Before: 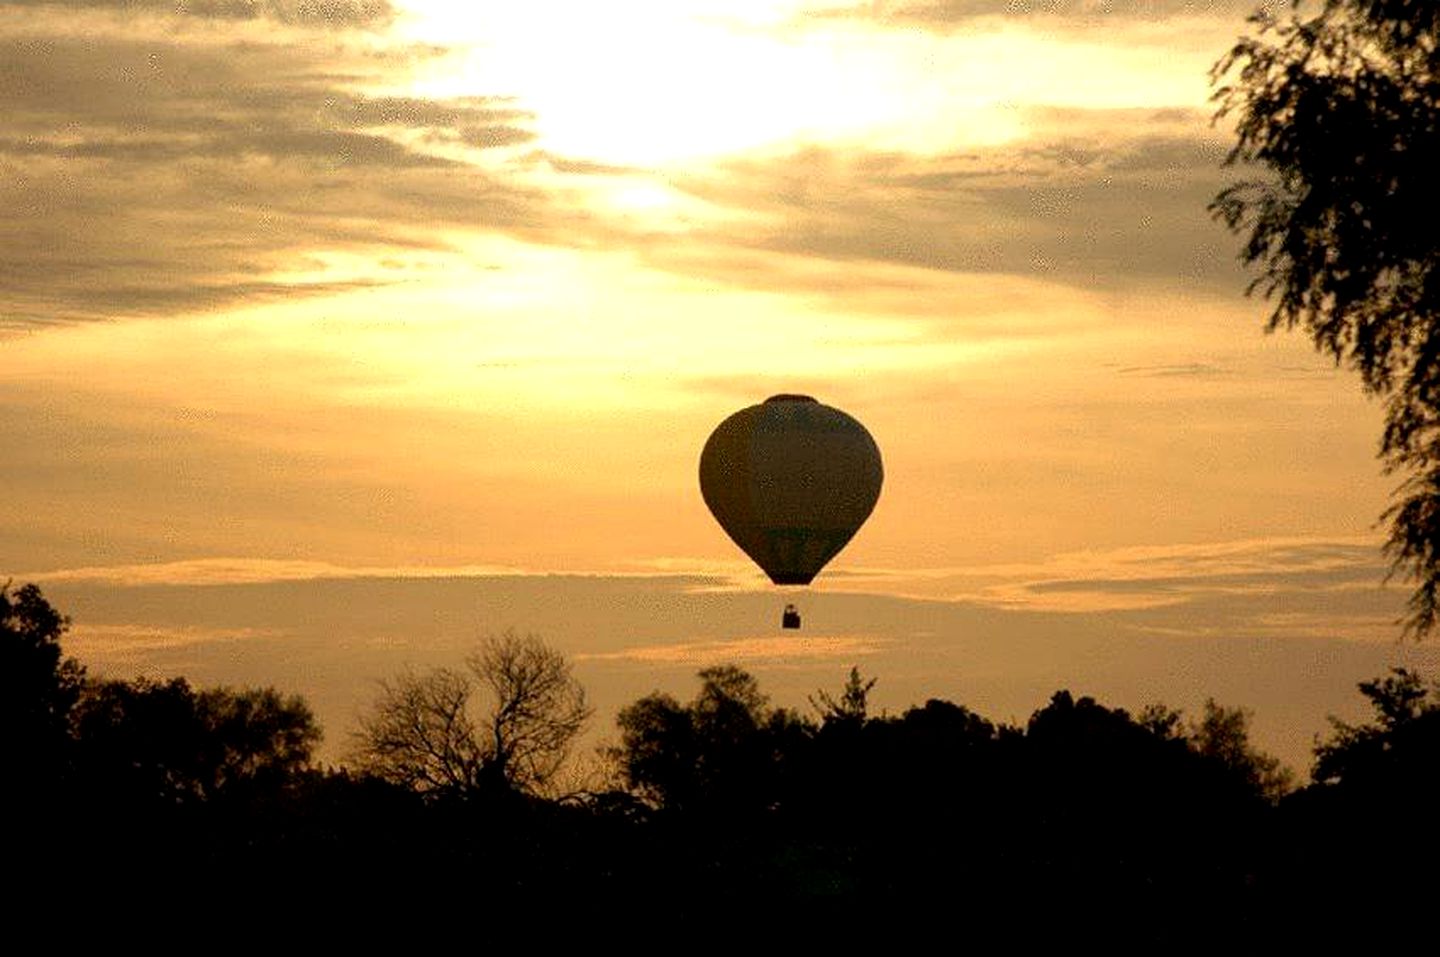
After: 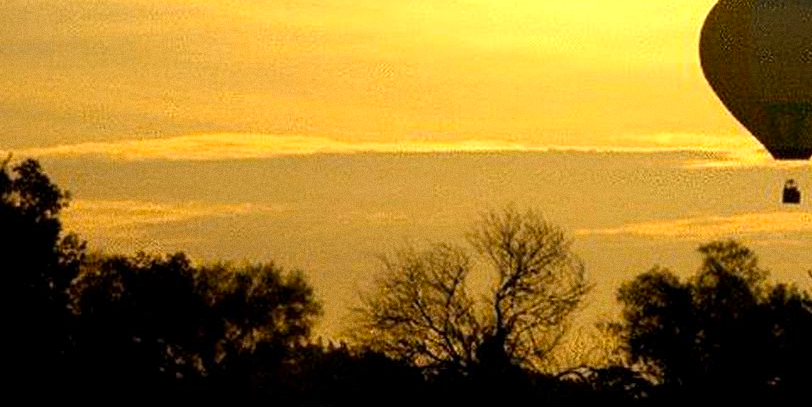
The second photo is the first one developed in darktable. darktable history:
exposure: exposure 0.485 EV, compensate highlight preservation false
crop: top 44.483%, right 43.593%, bottom 12.892%
grain: coarseness 0.47 ISO
color contrast: green-magenta contrast 0.85, blue-yellow contrast 1.25, unbound 0
